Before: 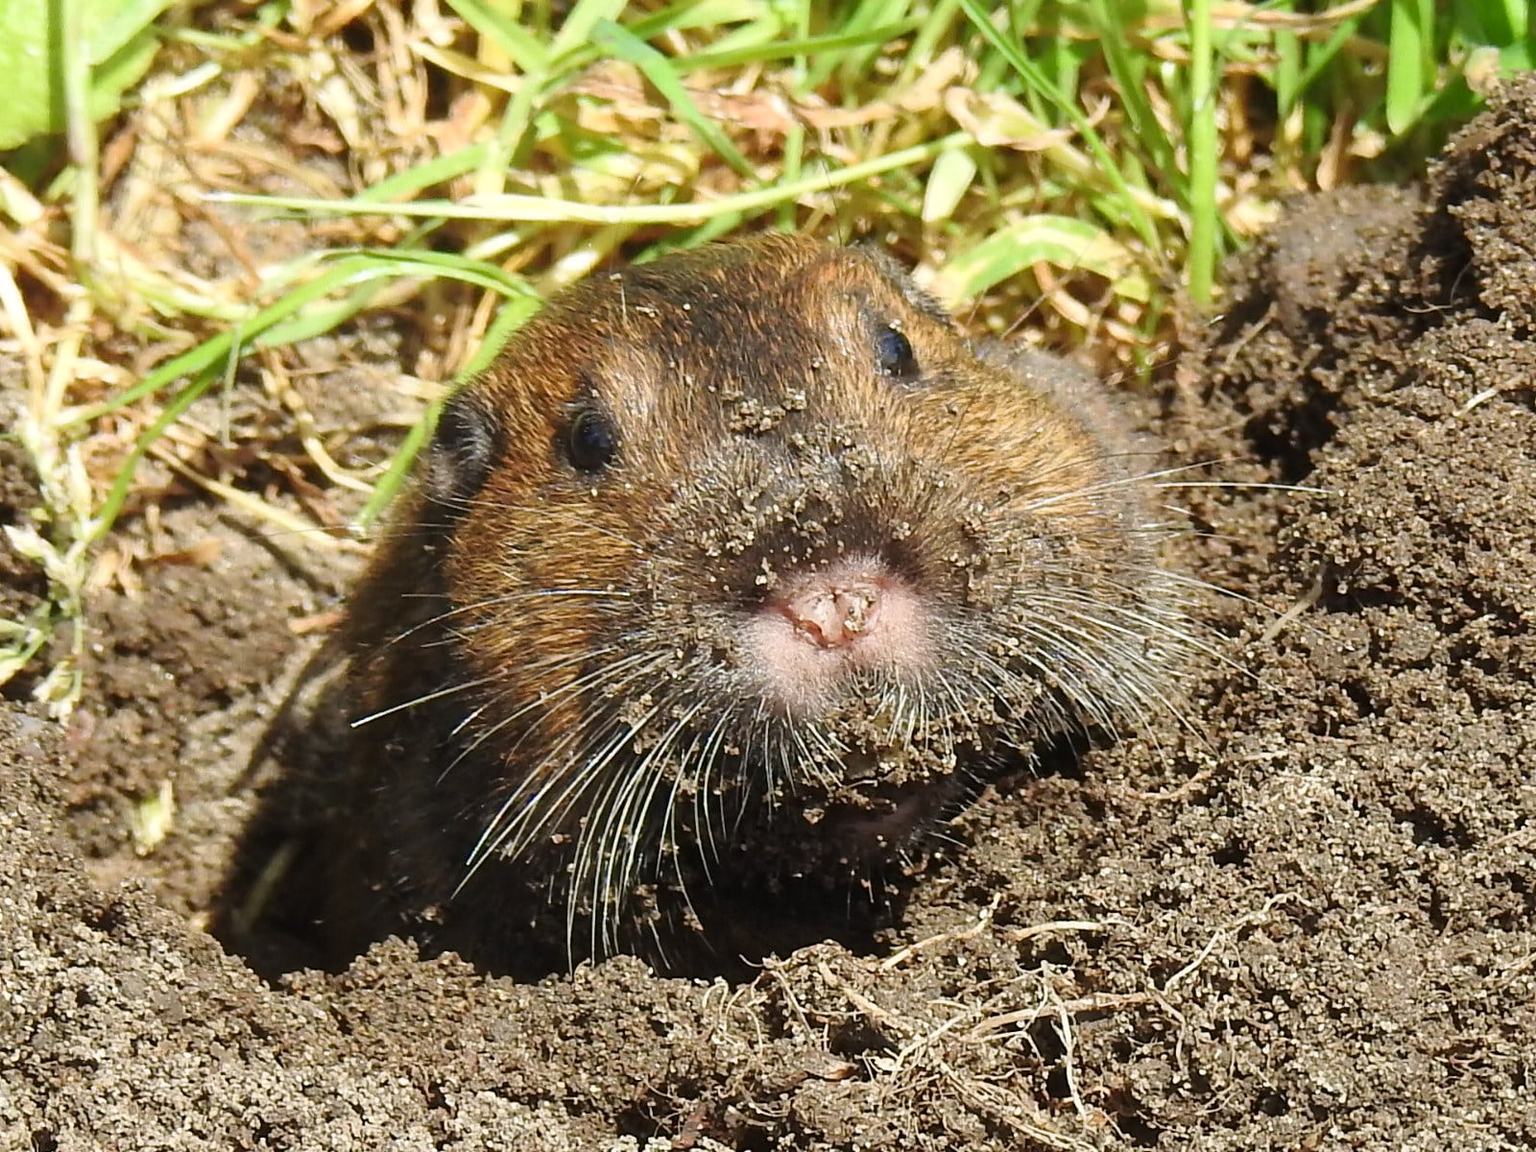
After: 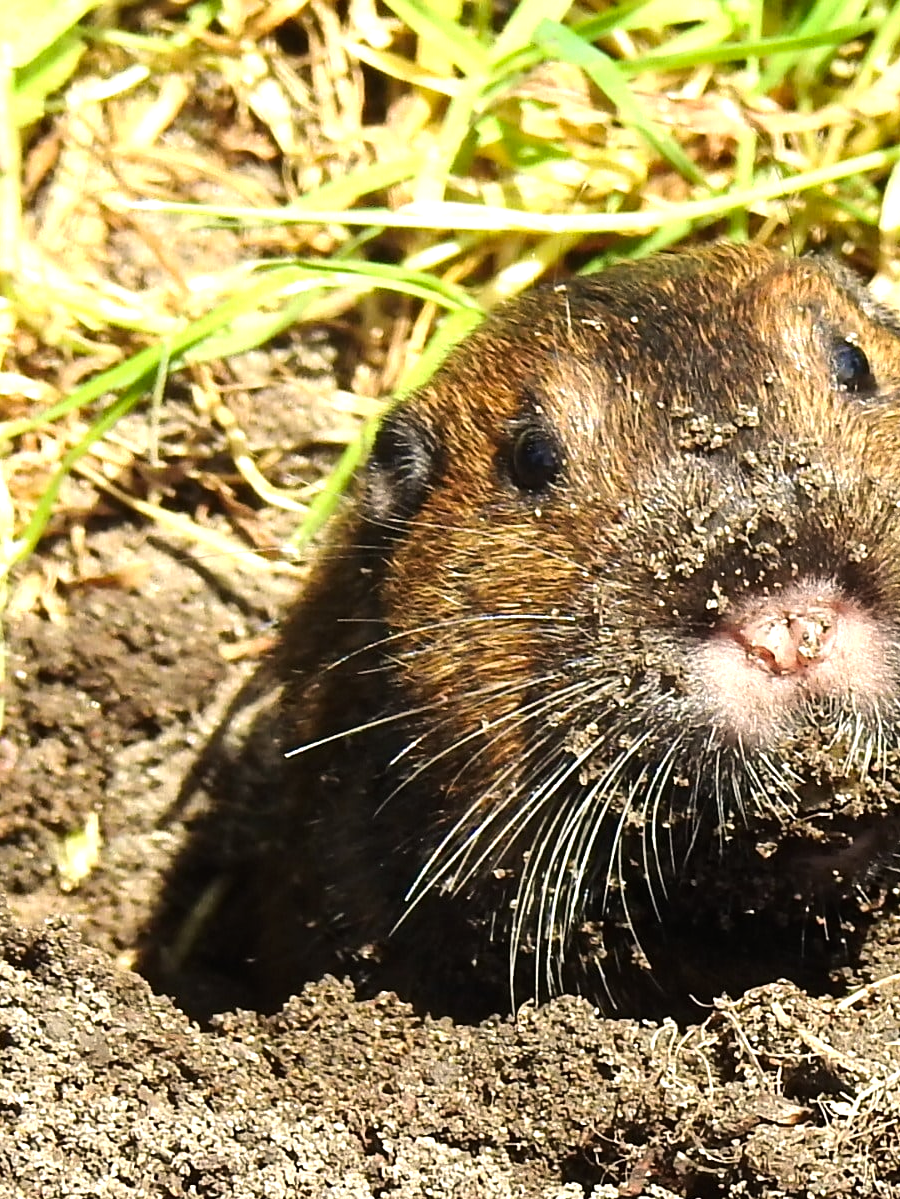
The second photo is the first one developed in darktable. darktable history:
crop: left 5.114%, right 38.589%
color correction: highlights a* 0.816, highlights b* 2.78, saturation 1.1
tone equalizer: -8 EV -0.75 EV, -7 EV -0.7 EV, -6 EV -0.6 EV, -5 EV -0.4 EV, -3 EV 0.4 EV, -2 EV 0.6 EV, -1 EV 0.7 EV, +0 EV 0.75 EV, edges refinement/feathering 500, mask exposure compensation -1.57 EV, preserve details no
